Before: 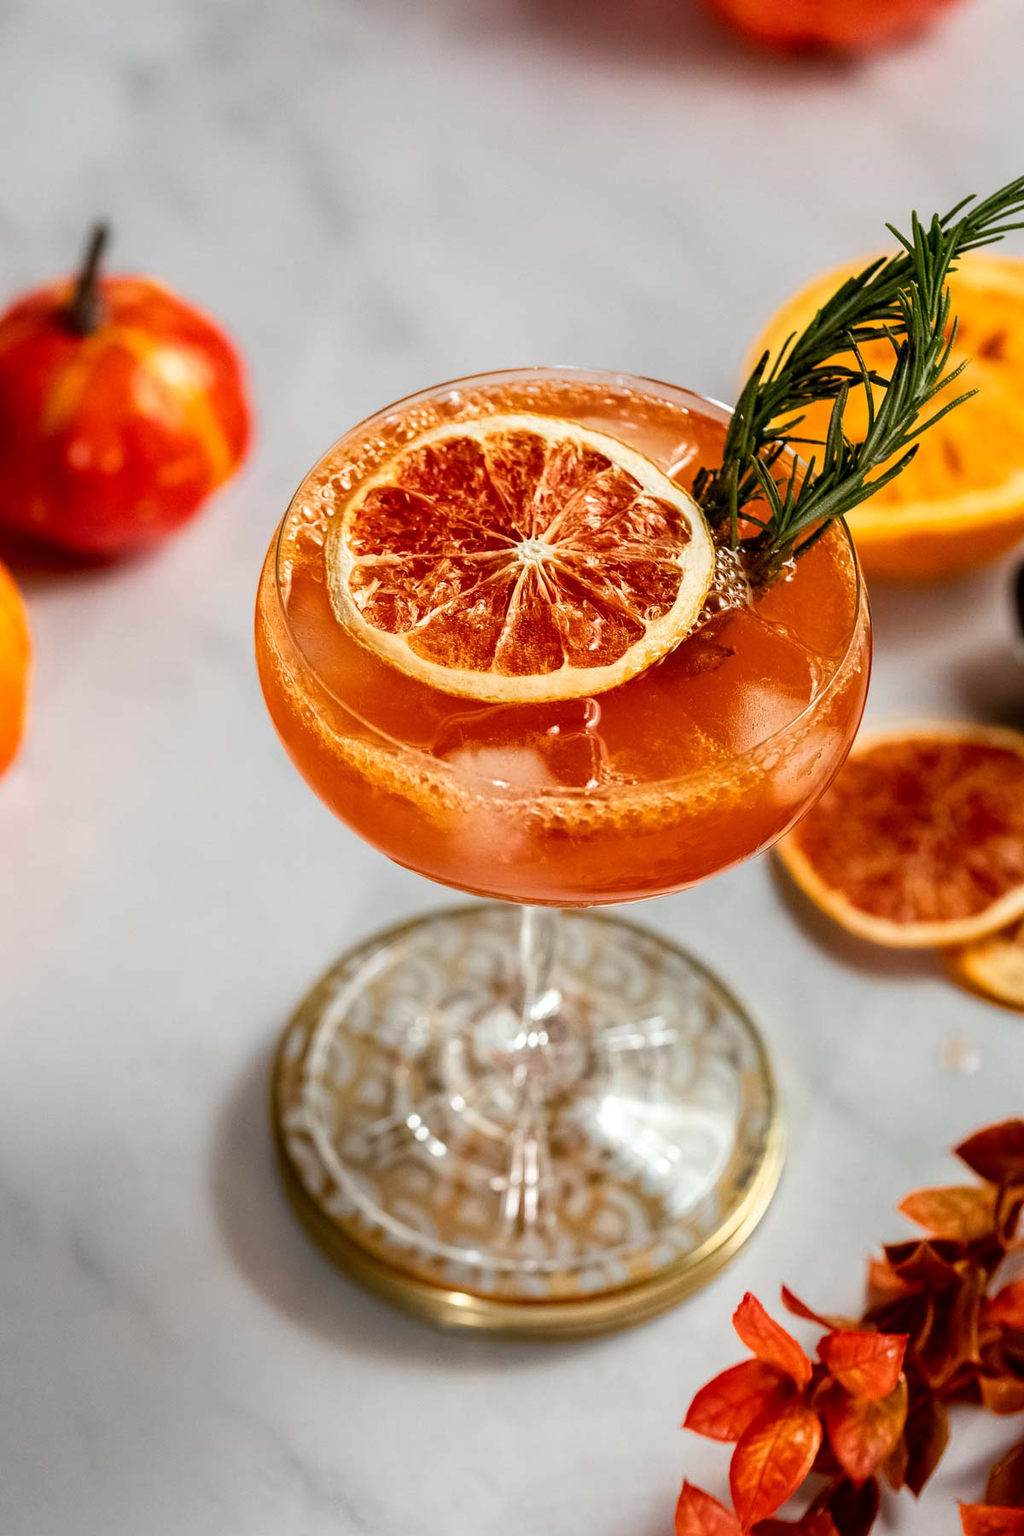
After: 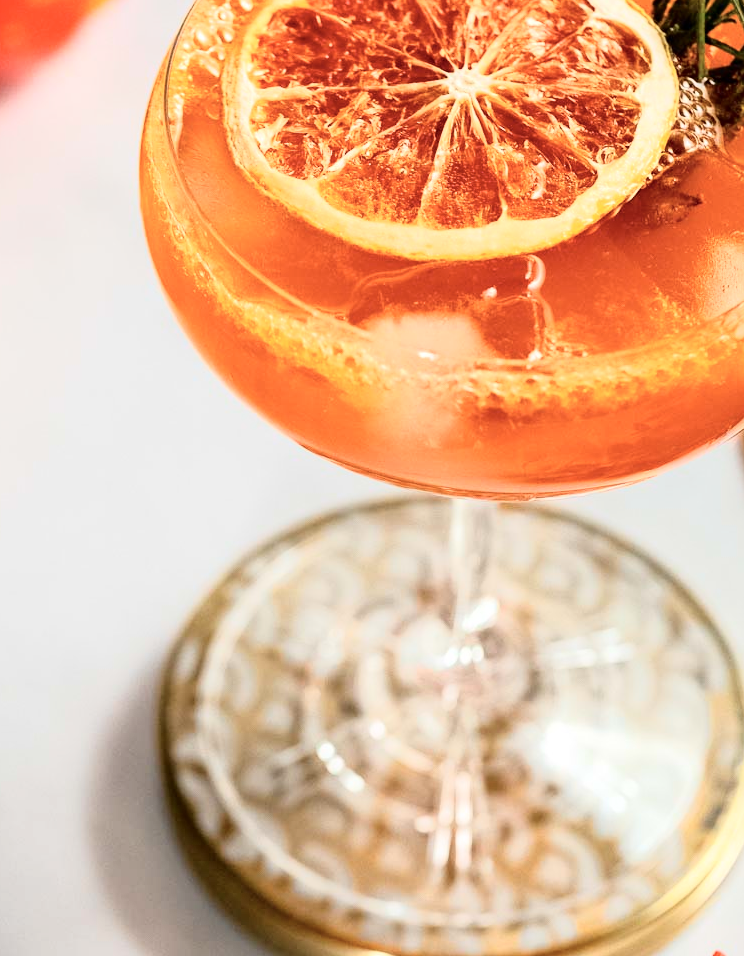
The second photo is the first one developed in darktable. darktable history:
tone curve: curves: ch0 [(0, 0) (0.003, 0.002) (0.011, 0.008) (0.025, 0.019) (0.044, 0.034) (0.069, 0.053) (0.1, 0.079) (0.136, 0.127) (0.177, 0.191) (0.224, 0.274) (0.277, 0.367) (0.335, 0.465) (0.399, 0.552) (0.468, 0.643) (0.543, 0.737) (0.623, 0.82) (0.709, 0.891) (0.801, 0.928) (0.898, 0.963) (1, 1)], color space Lab, independent channels, preserve colors none
crop: left 13.312%, top 31.28%, right 24.627%, bottom 15.582%
